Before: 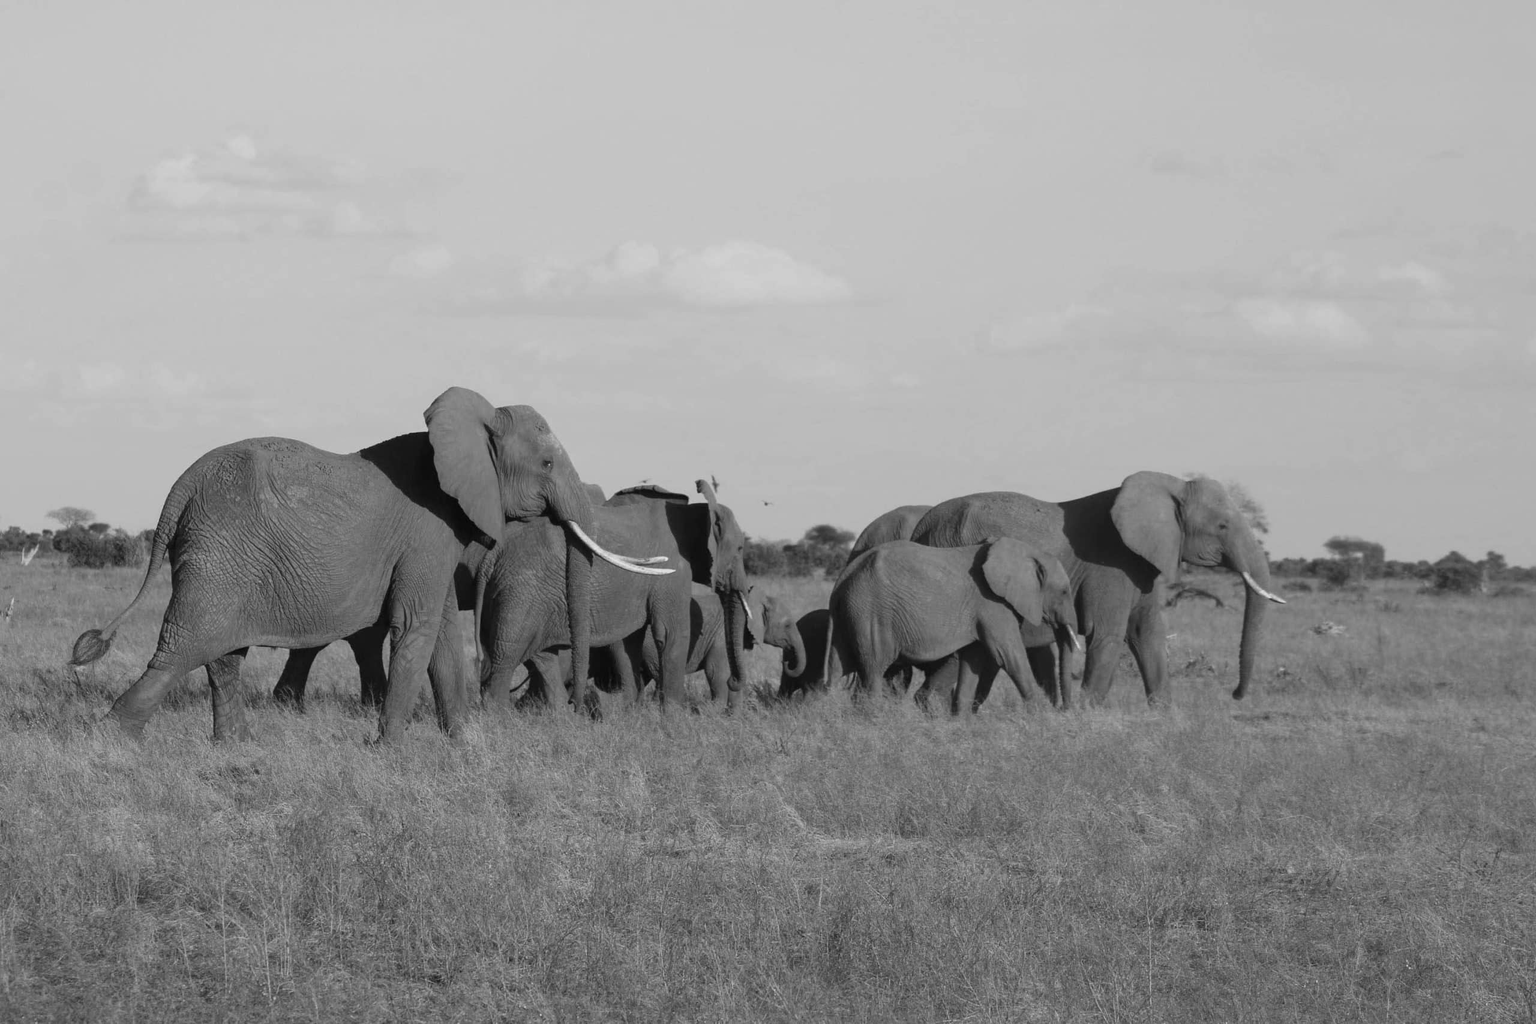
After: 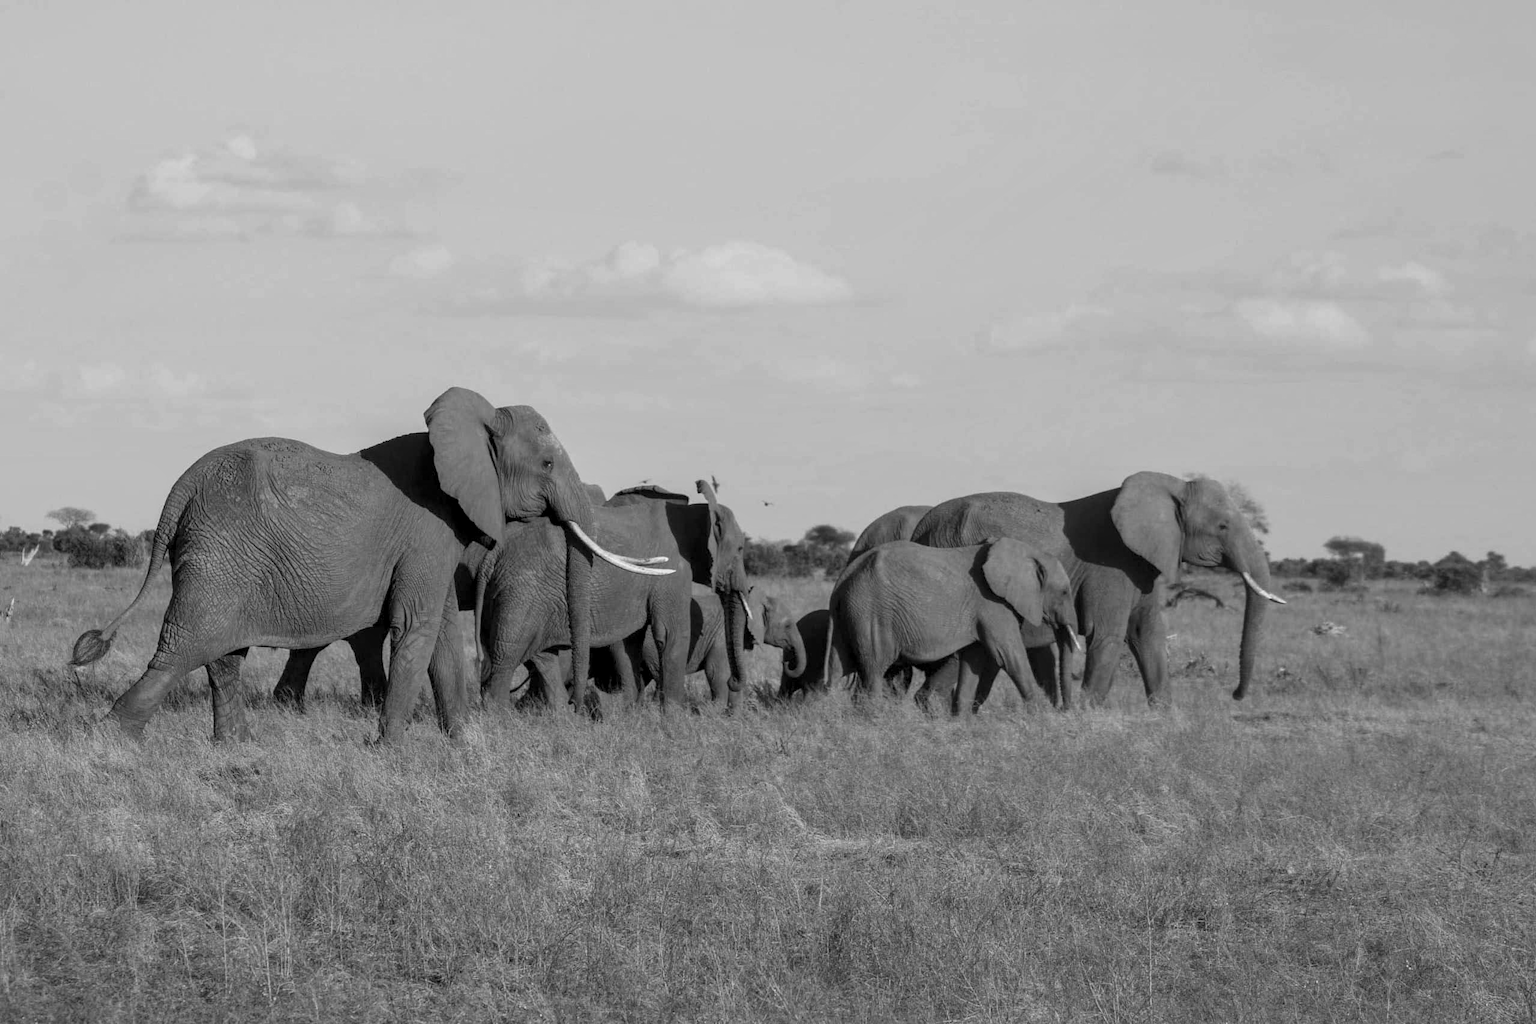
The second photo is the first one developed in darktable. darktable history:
local contrast: detail 130%
shadows and highlights: radius 125.46, shadows 21.19, highlights -21.19, low approximation 0.01
